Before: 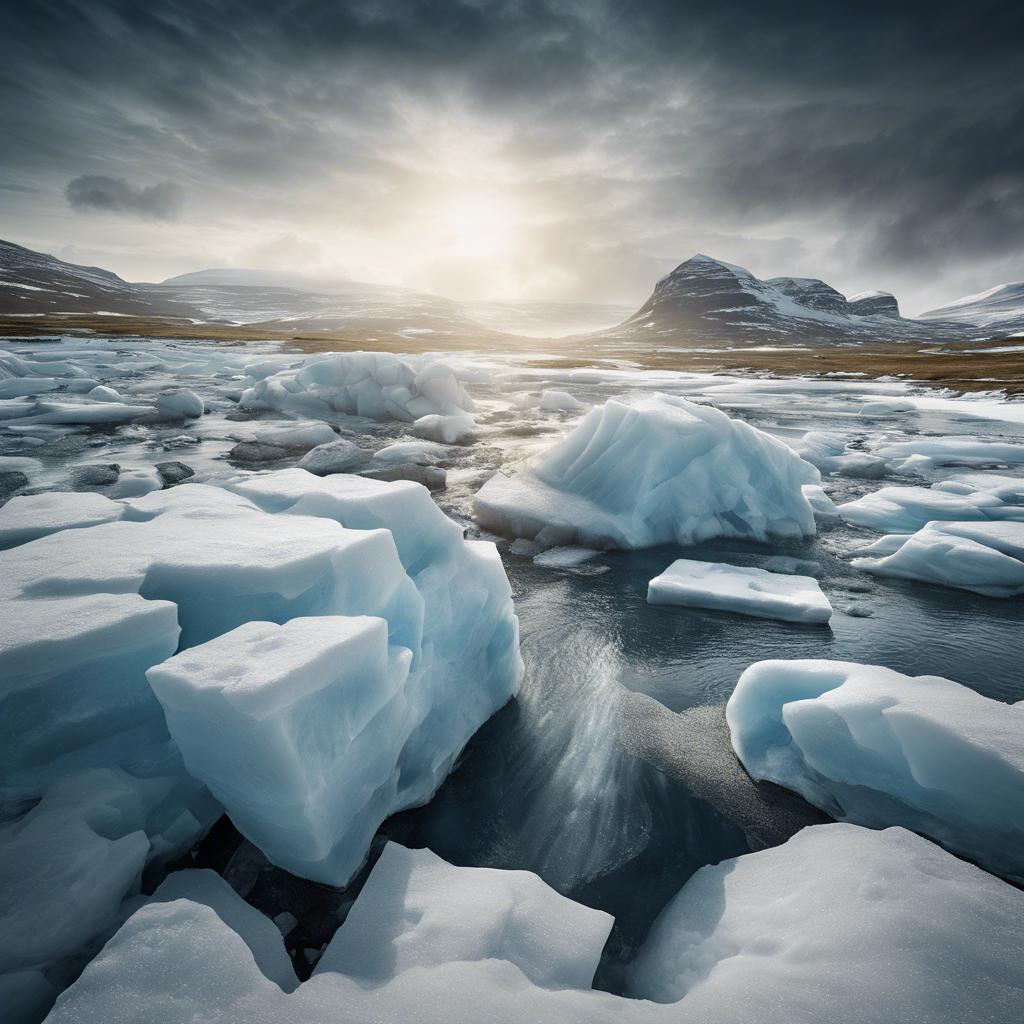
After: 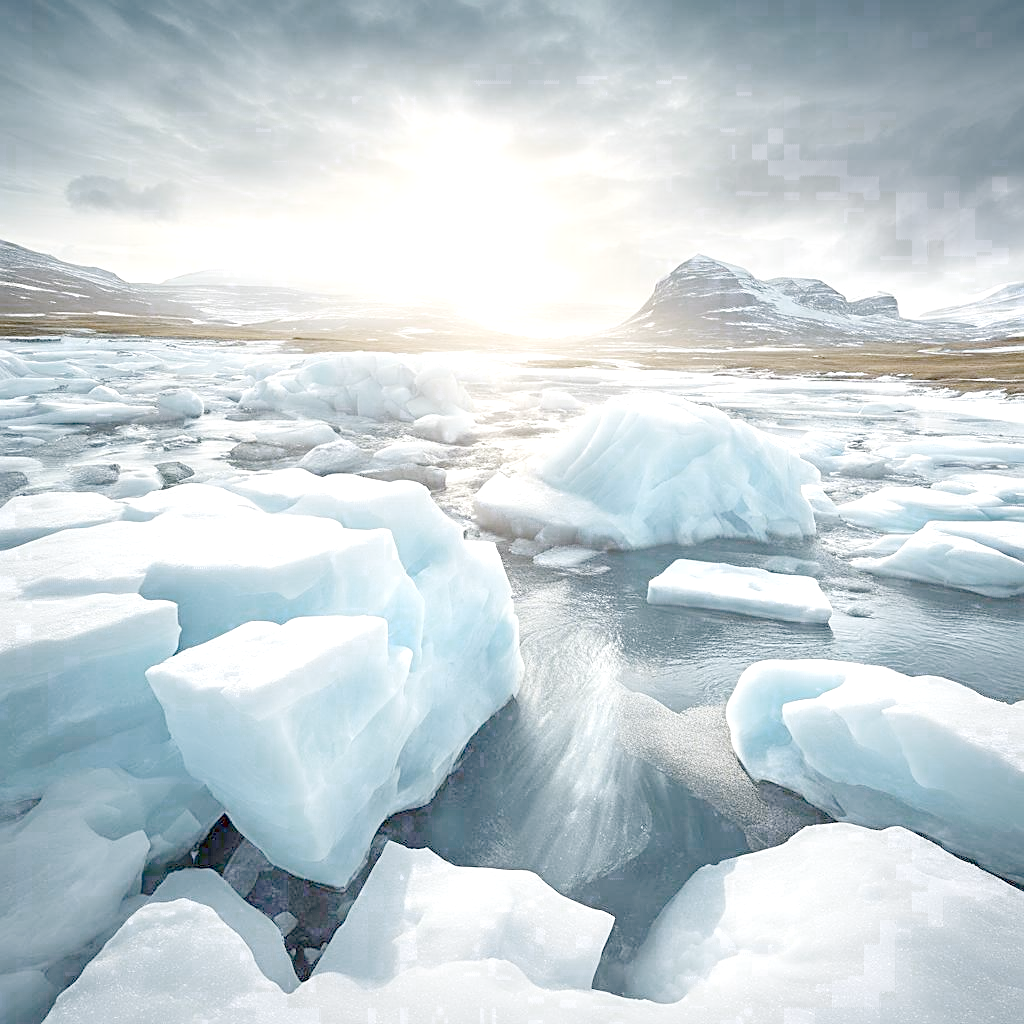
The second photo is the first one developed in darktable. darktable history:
sharpen: on, module defaults
exposure: exposure 0.375 EV
color zones: curves: ch0 [(0.203, 0.433) (0.607, 0.517) (0.697, 0.696) (0.705, 0.897)]
